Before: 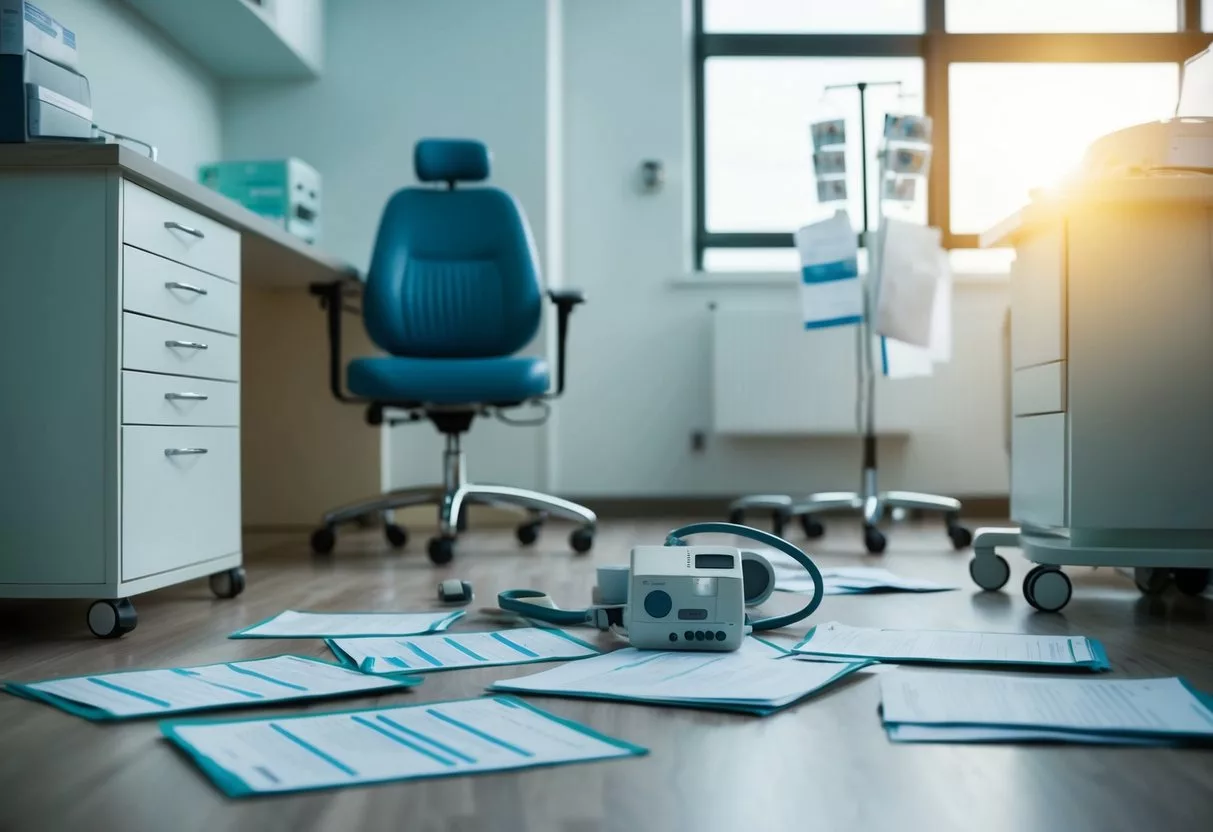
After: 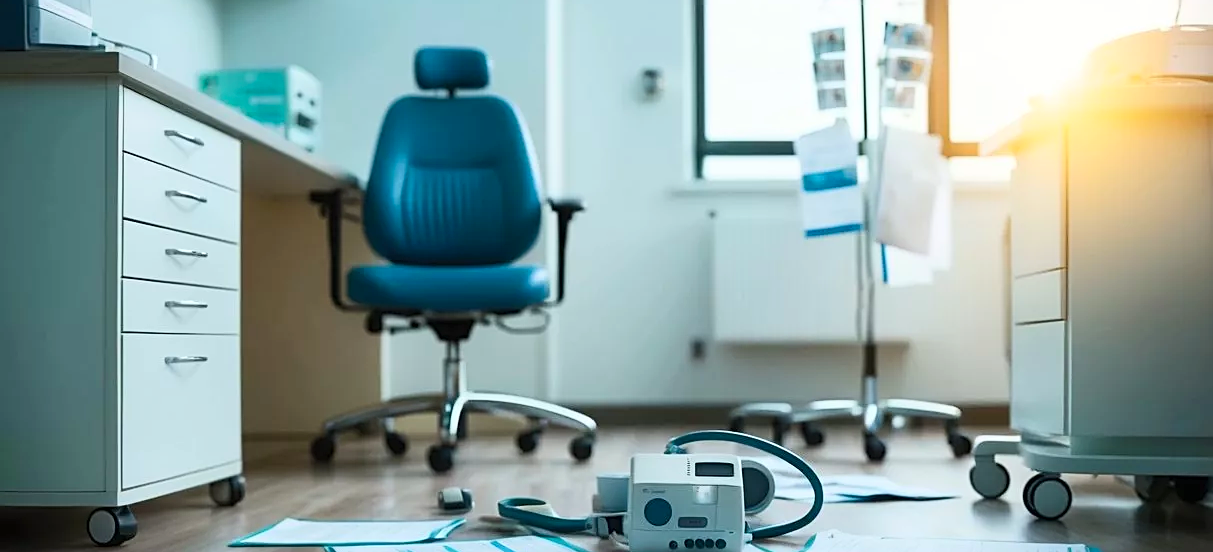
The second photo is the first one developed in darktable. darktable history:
sharpen: on, module defaults
contrast brightness saturation: contrast 0.203, brightness 0.166, saturation 0.226
crop: top 11.131%, bottom 22.508%
